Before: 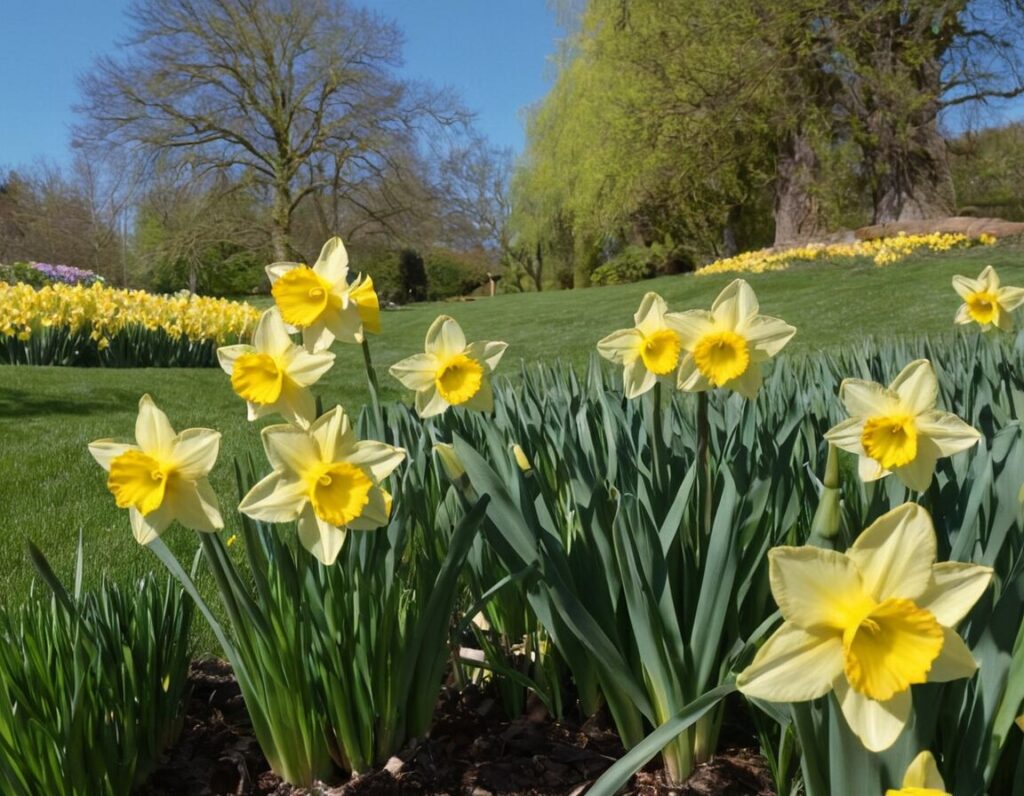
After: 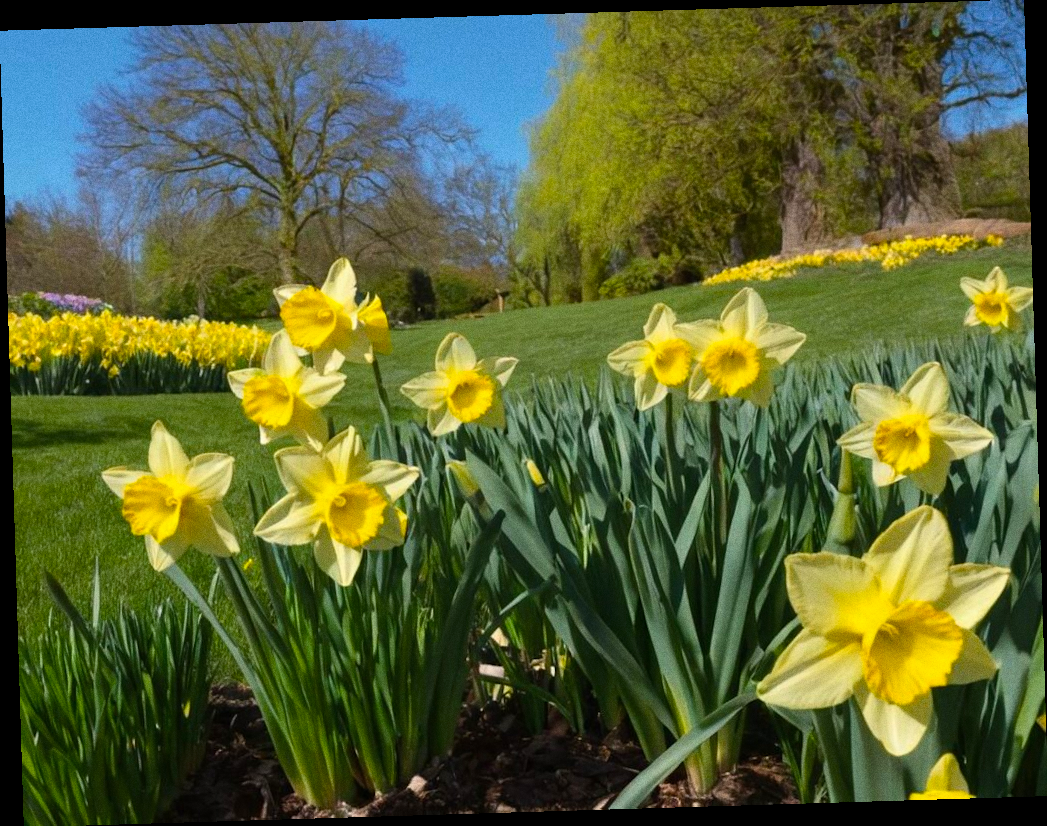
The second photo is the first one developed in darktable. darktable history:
grain: coarseness 0.09 ISO
color balance rgb: global vibrance 42.74%
rotate and perspective: rotation -1.75°, automatic cropping off
